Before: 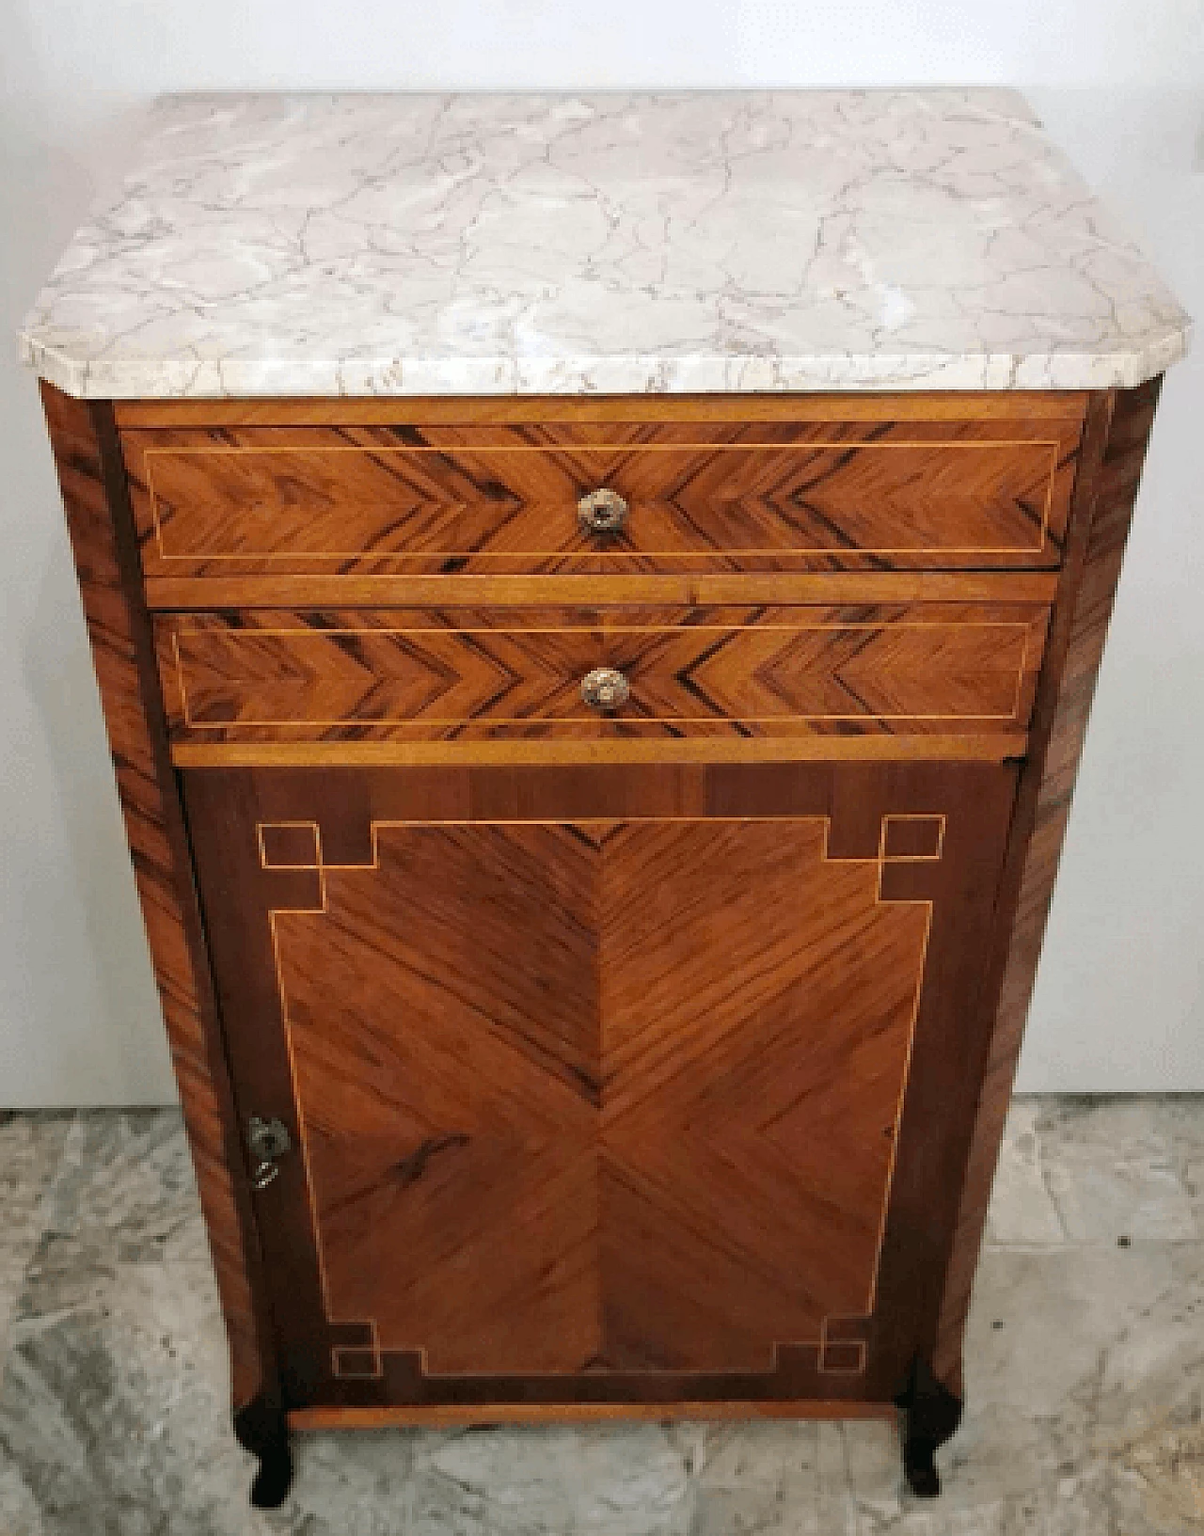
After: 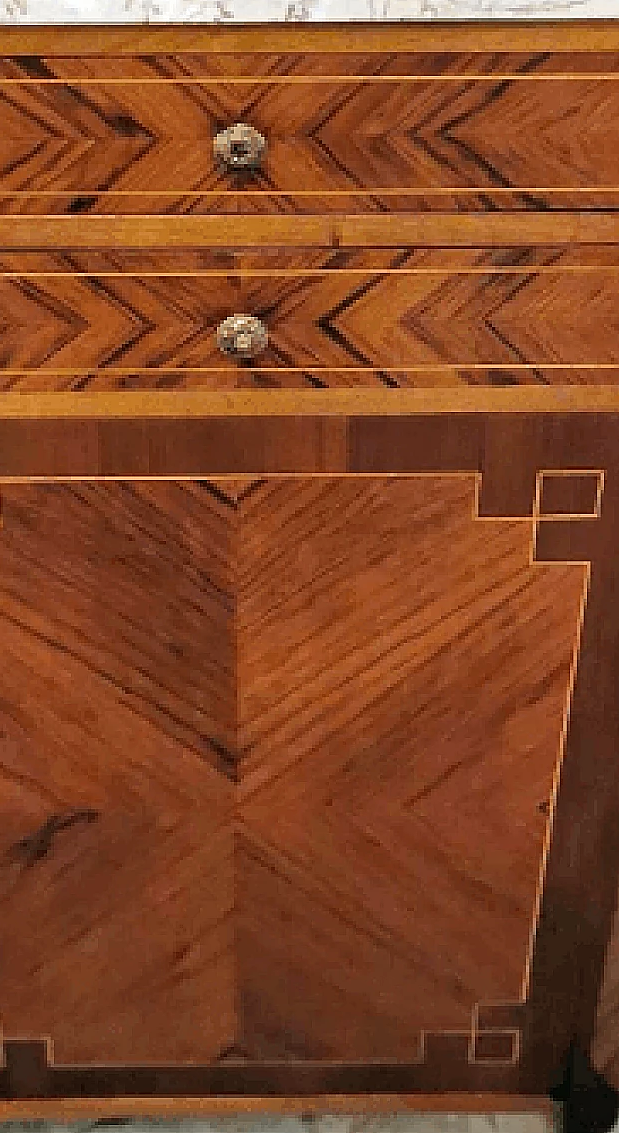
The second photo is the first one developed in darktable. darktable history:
crop: left 31.336%, top 24.266%, right 20.281%, bottom 6.308%
sharpen: on, module defaults
shadows and highlights: soften with gaussian
